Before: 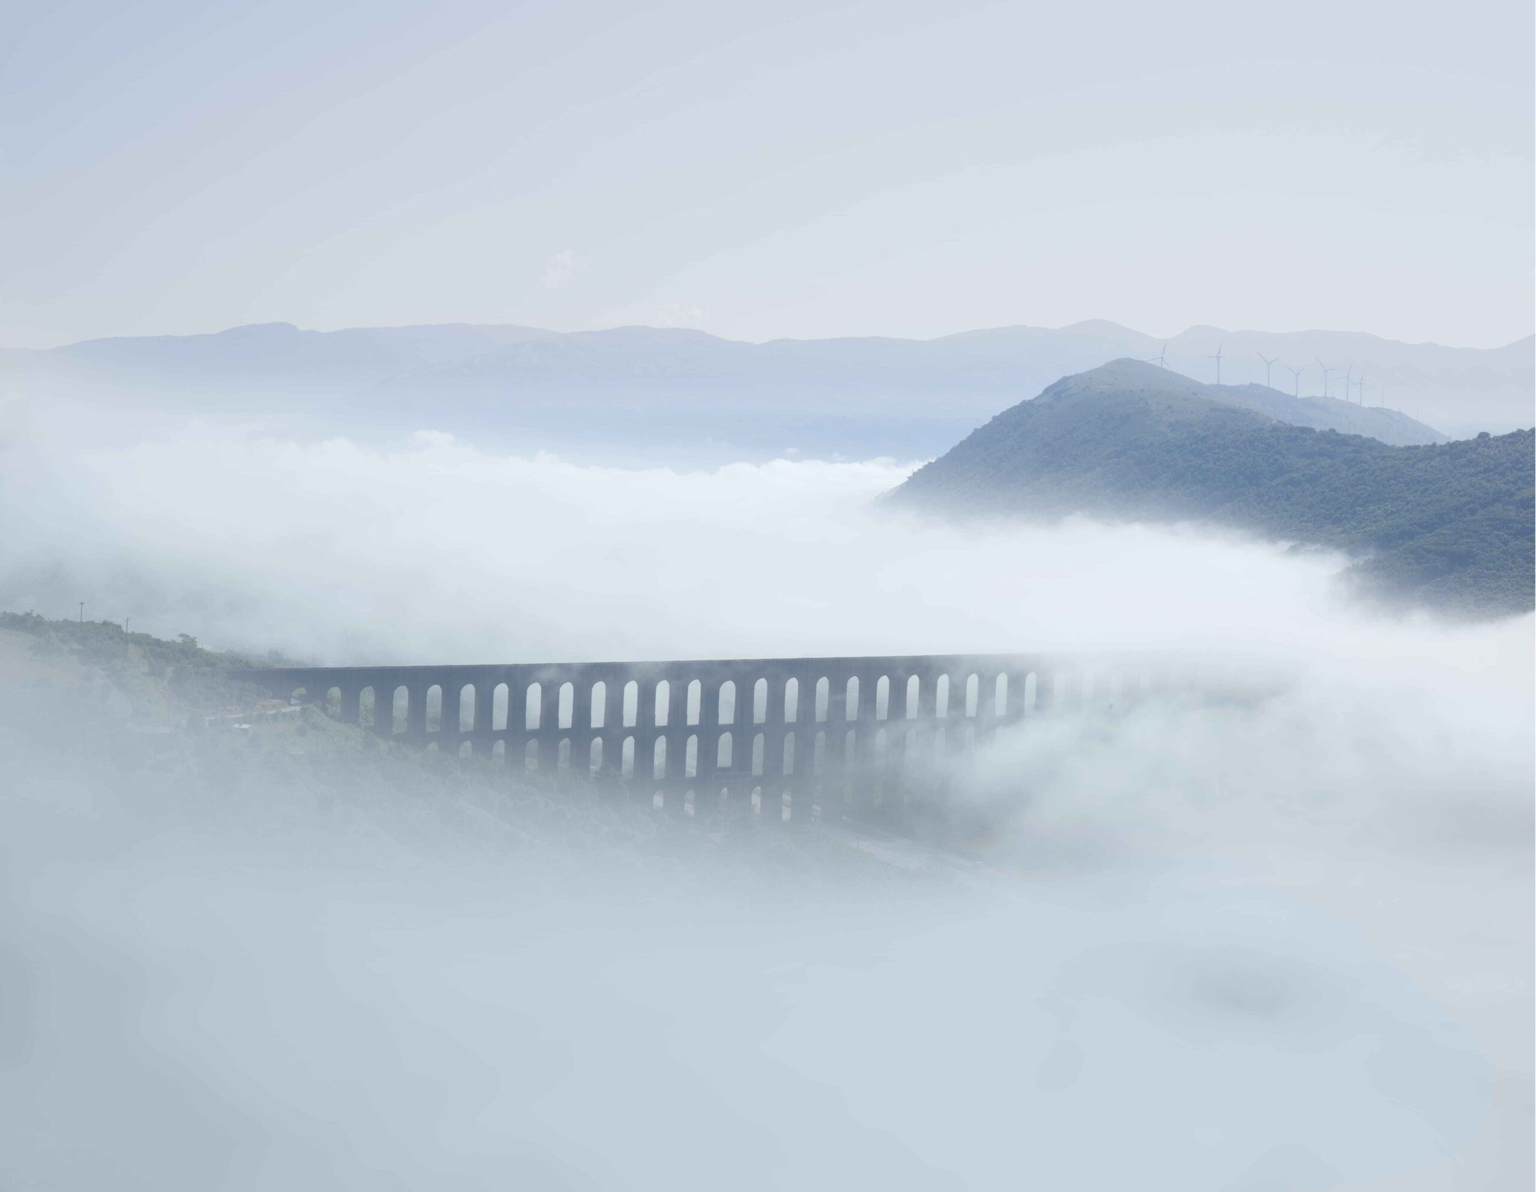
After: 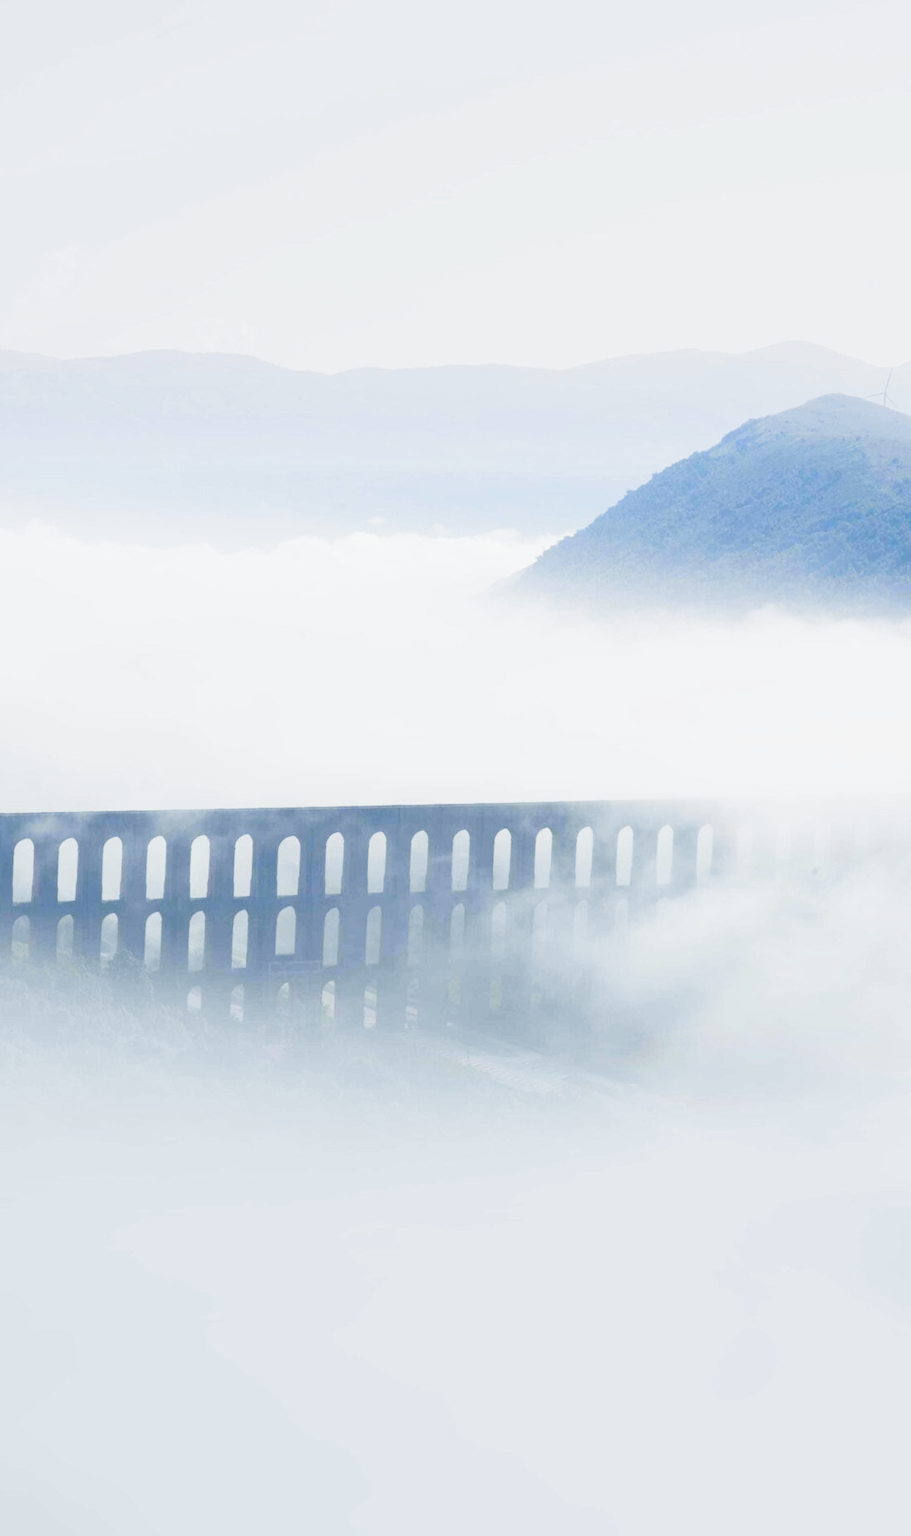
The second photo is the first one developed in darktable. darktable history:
filmic rgb: black relative exposure -5.34 EV, white relative exposure 2.89 EV, threshold 5.96 EV, dynamic range scaling -37.73%, hardness 4, contrast 1.595, highlights saturation mix -1.19%, add noise in highlights 0.001, preserve chrominance no, color science v3 (2019), use custom middle-gray values true, contrast in highlights soft, enable highlight reconstruction true
crop: left 33.65%, top 5.977%, right 23.039%
contrast brightness saturation: contrast 0.099, brightness 0.031, saturation 0.094
color zones: curves: ch0 [(0.068, 0.464) (0.25, 0.5) (0.48, 0.508) (0.75, 0.536) (0.886, 0.476) (0.967, 0.456)]; ch1 [(0.066, 0.456) (0.25, 0.5) (0.616, 0.508) (0.746, 0.56) (0.934, 0.444)]
